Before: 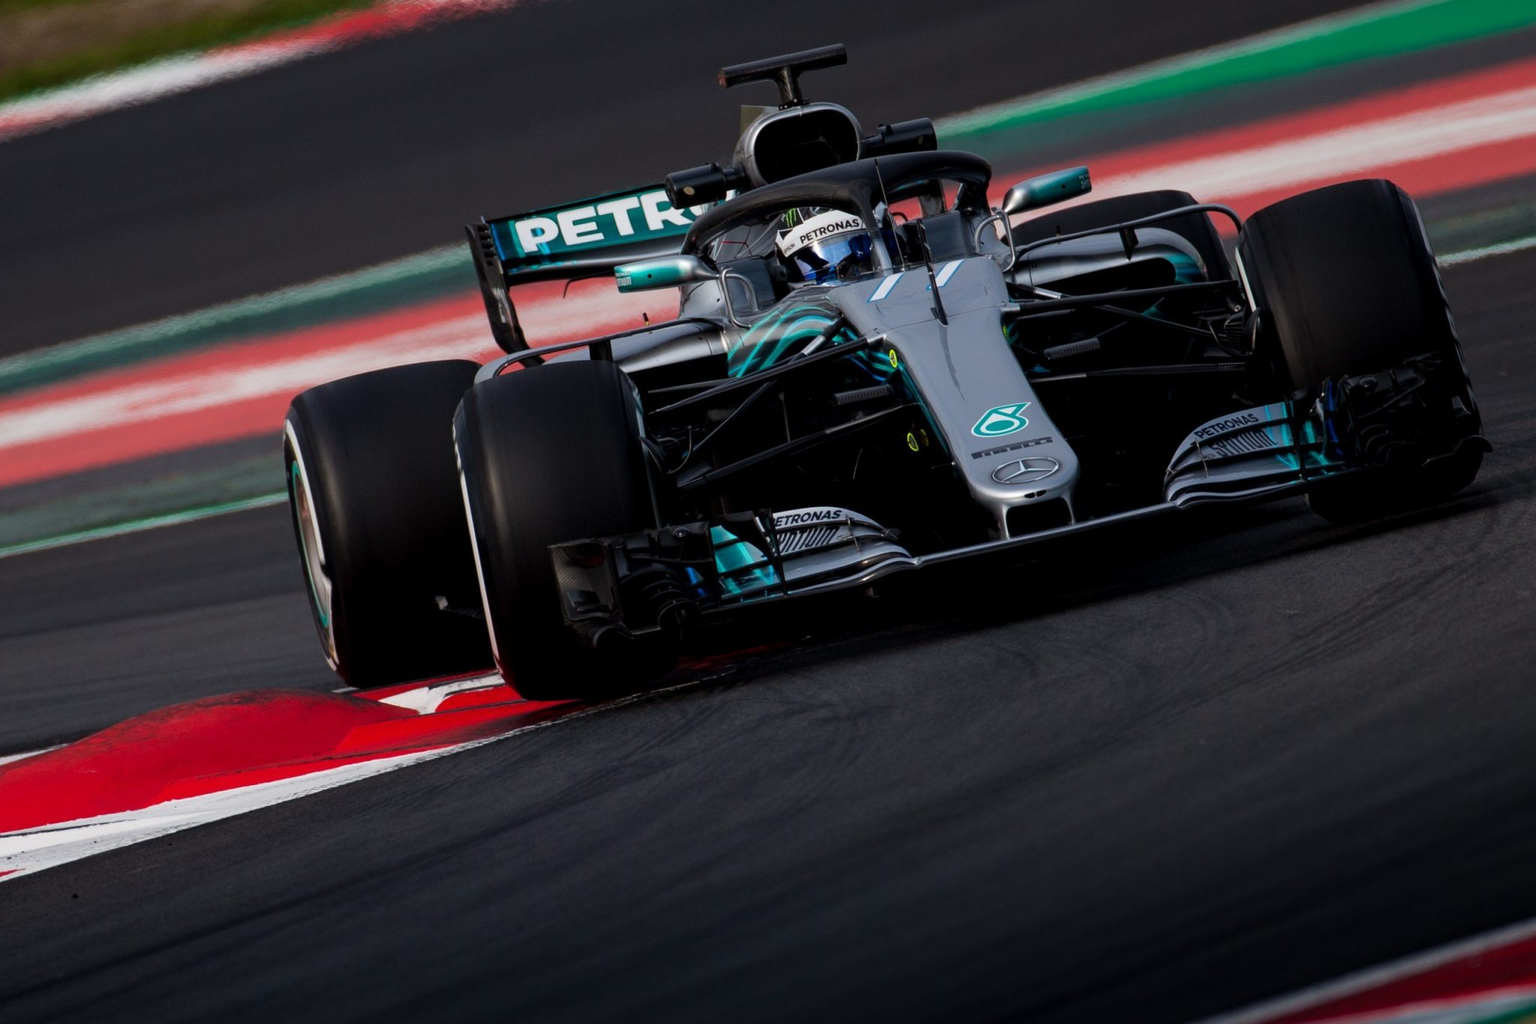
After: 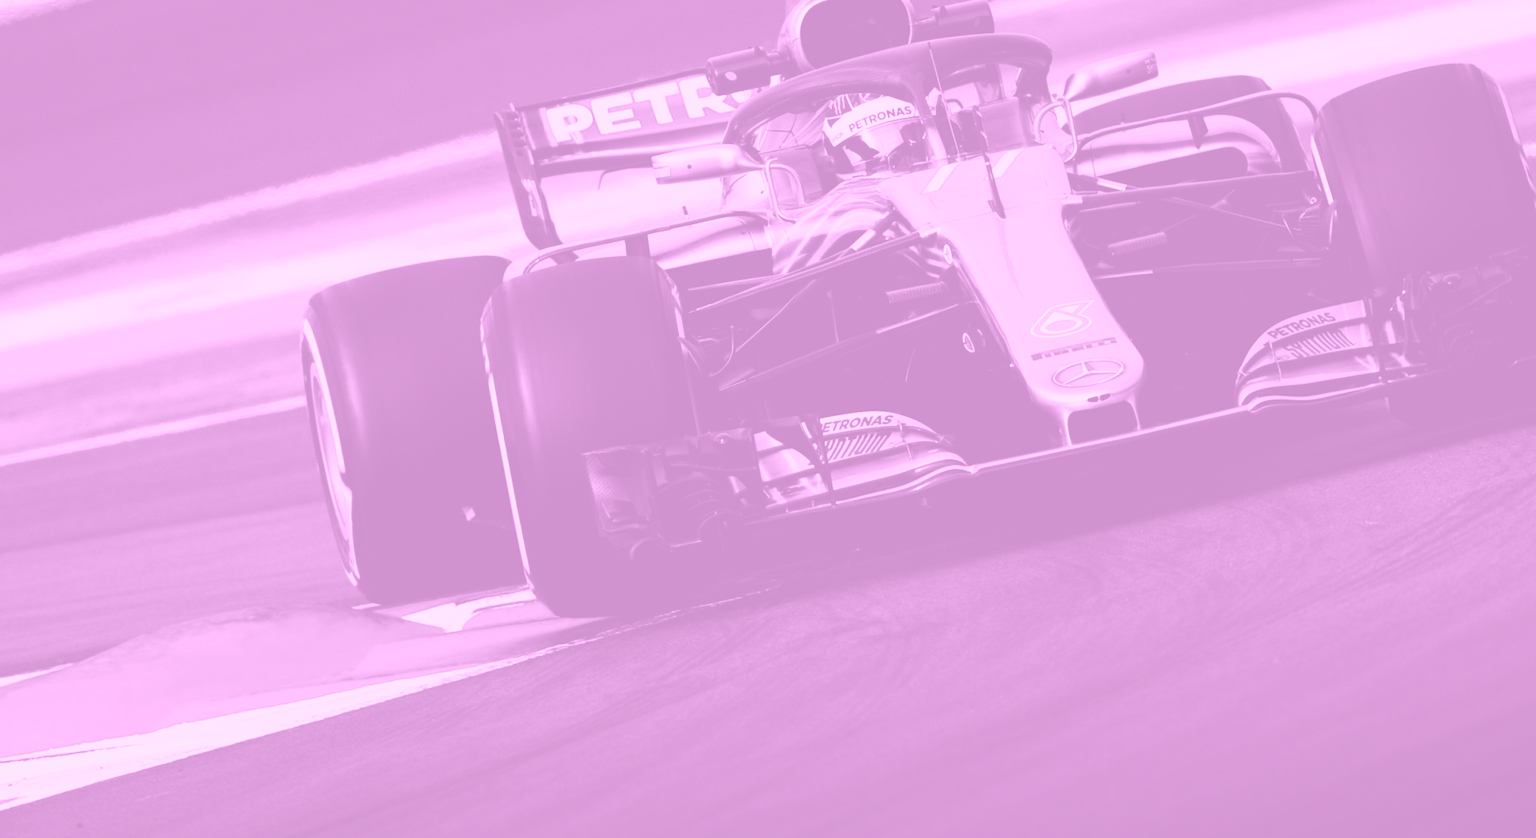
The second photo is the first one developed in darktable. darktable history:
levels: levels [0, 0.48, 0.961]
crop and rotate: angle 0.03°, top 11.643%, right 5.651%, bottom 11.189%
base curve: curves: ch0 [(0, 0) (0.028, 0.03) (0.121, 0.232) (0.46, 0.748) (0.859, 0.968) (1, 1)], preserve colors none
colorize: hue 331.2°, saturation 75%, source mix 30.28%, lightness 70.52%, version 1
